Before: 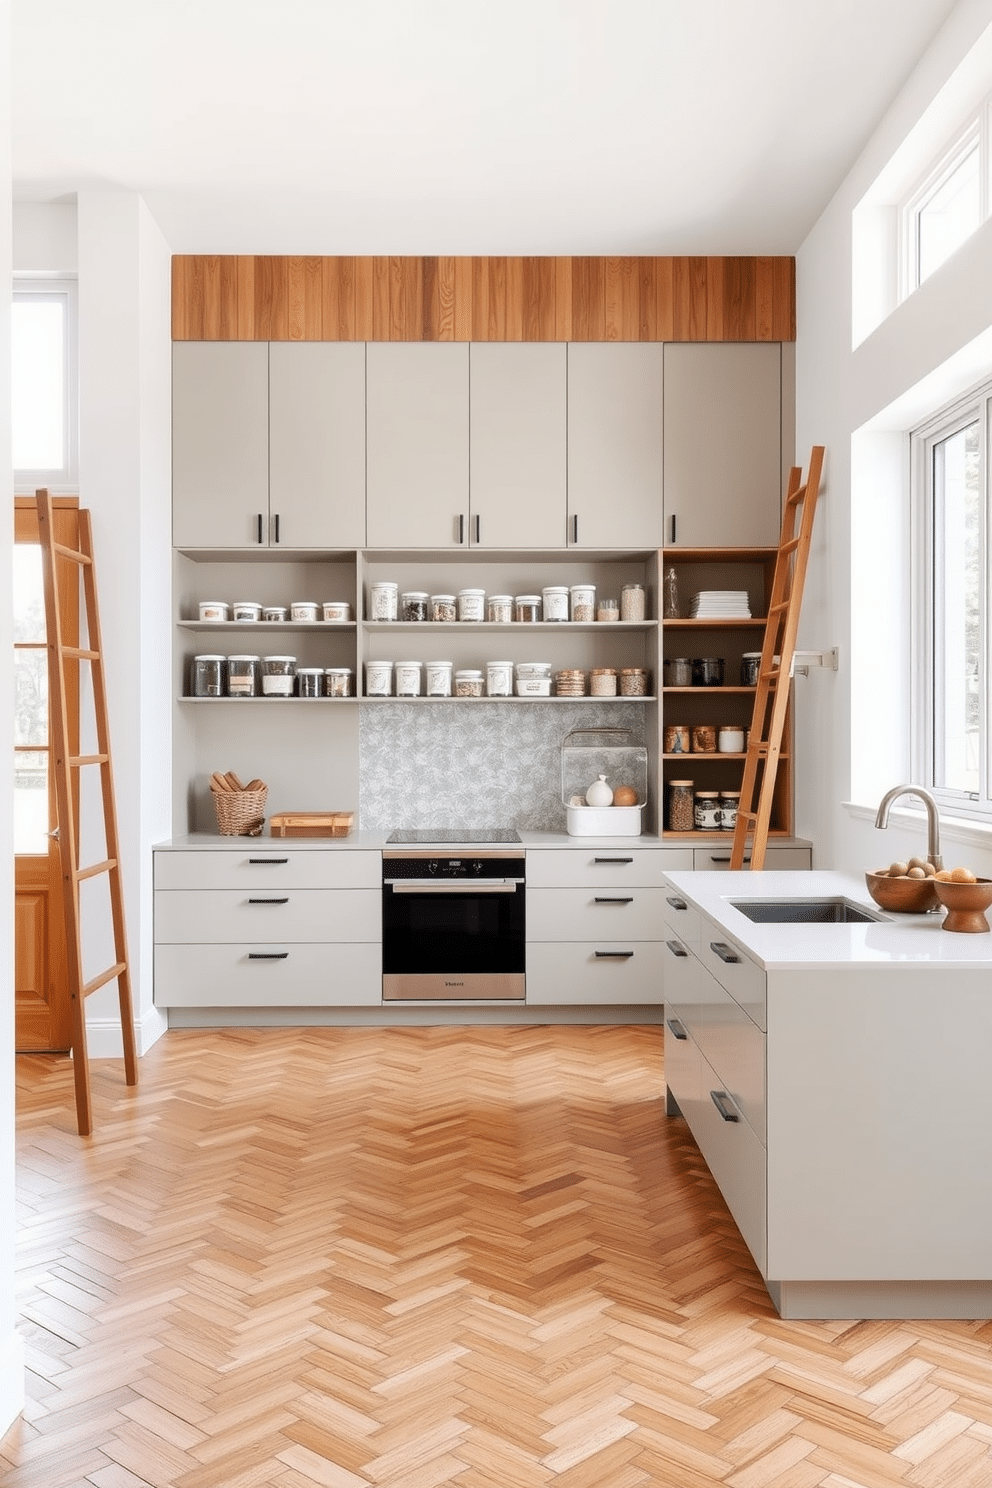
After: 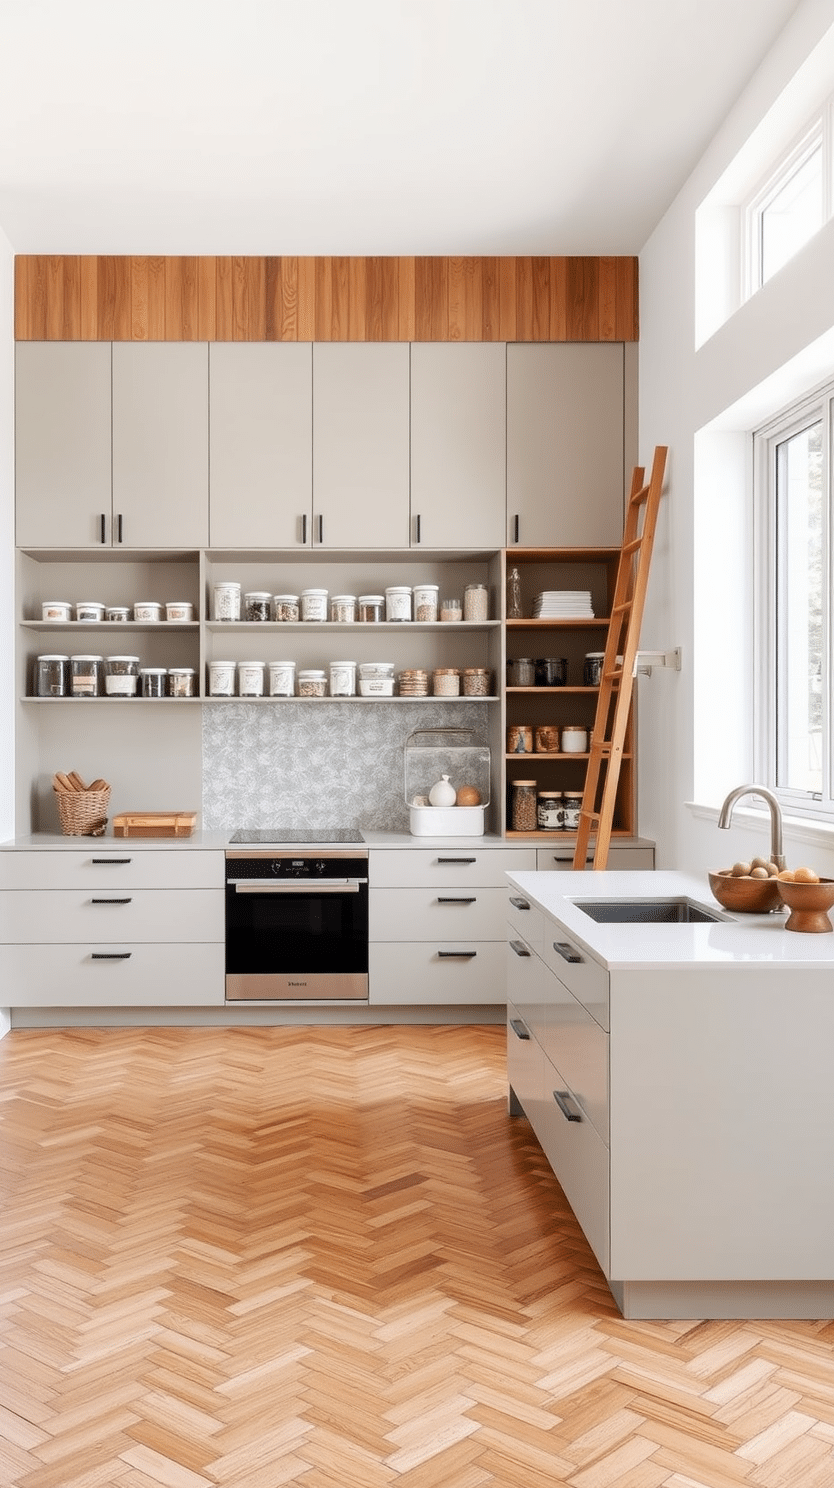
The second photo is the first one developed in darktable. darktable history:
crop: left 15.883%
